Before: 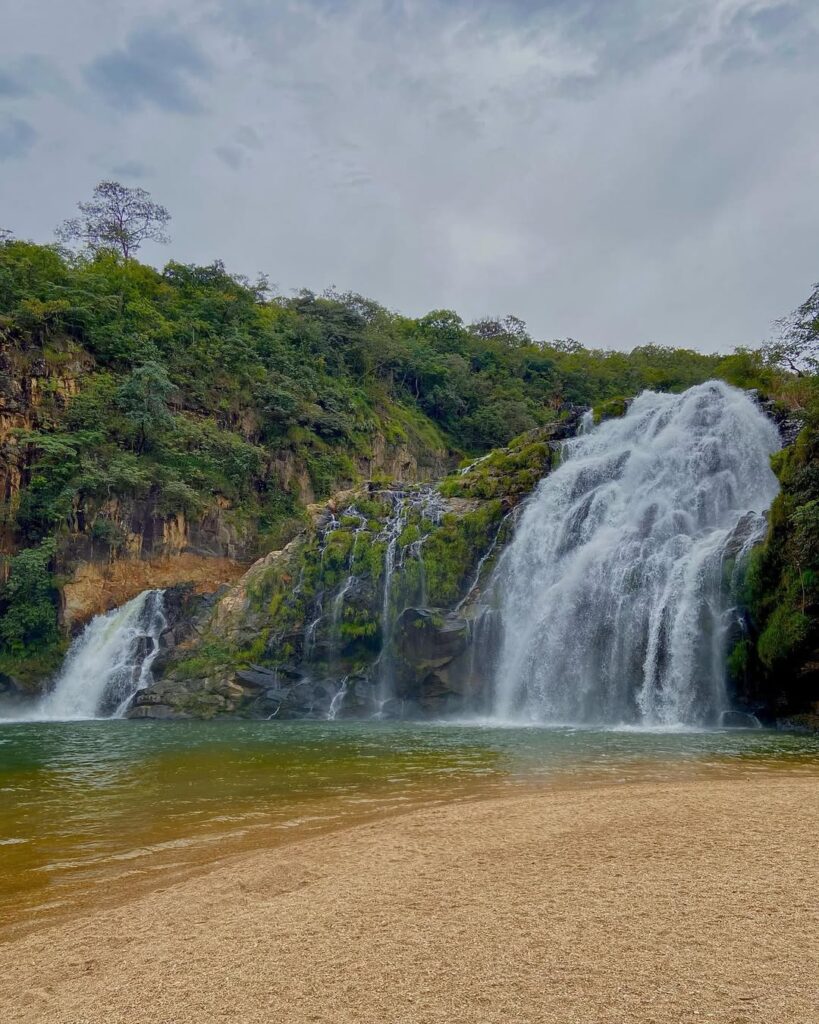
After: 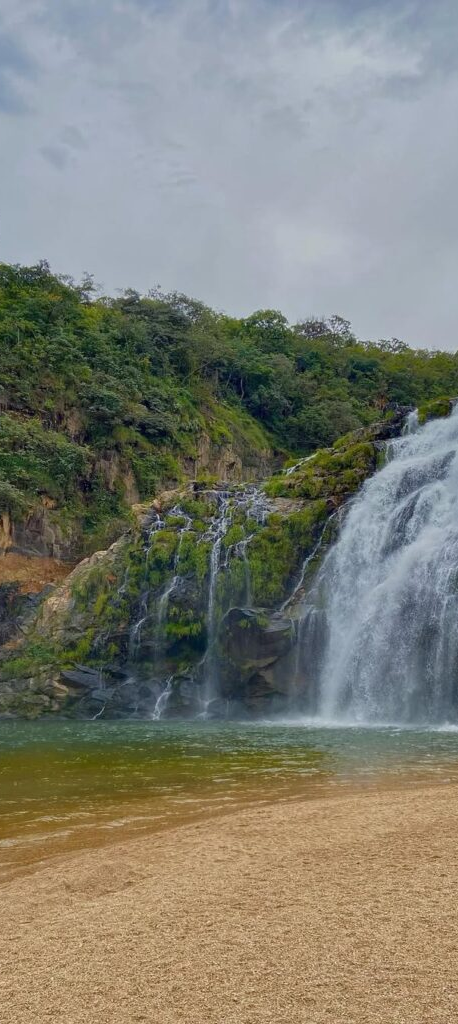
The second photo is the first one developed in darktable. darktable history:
crop: left 21.386%, right 22.633%
